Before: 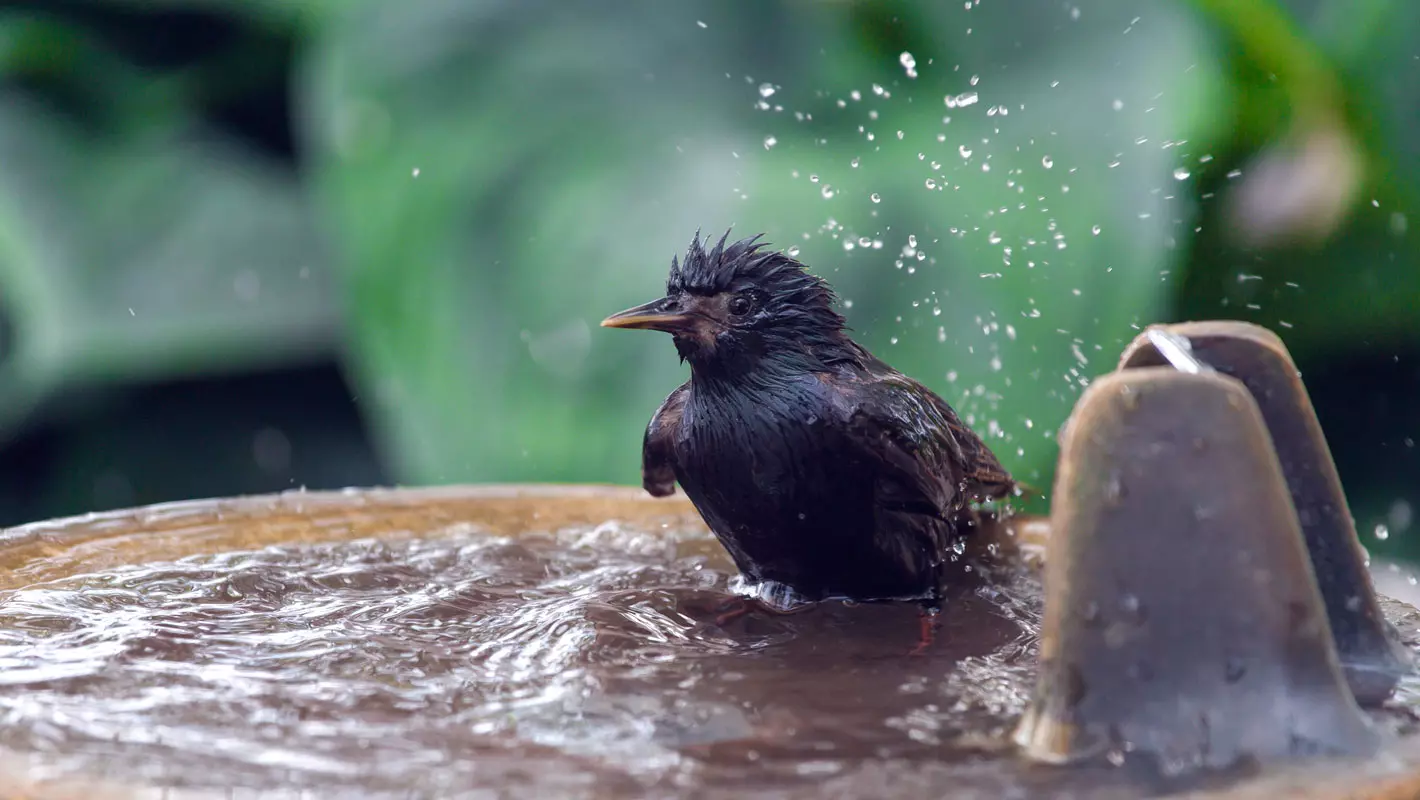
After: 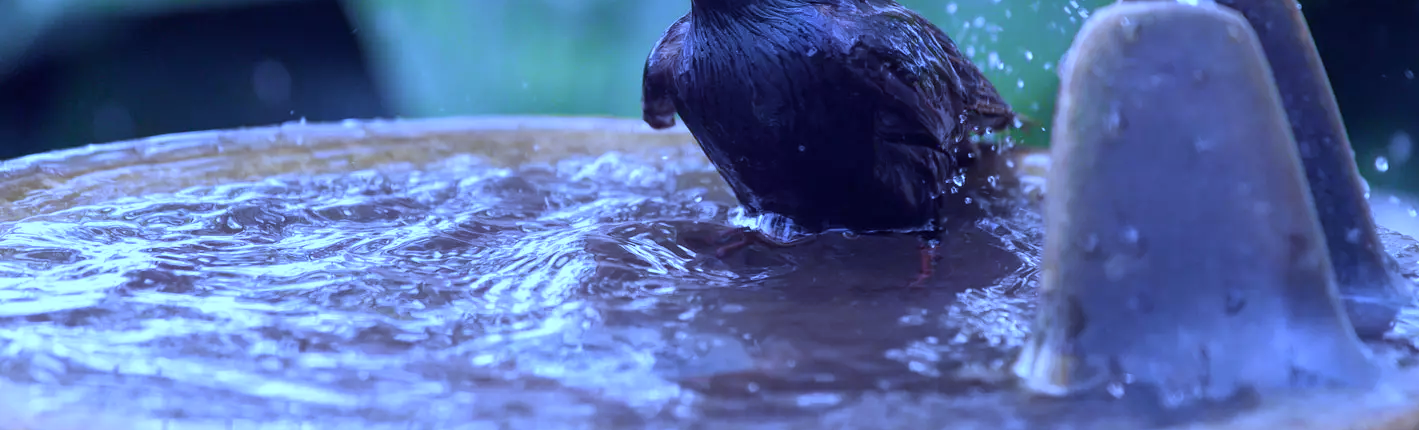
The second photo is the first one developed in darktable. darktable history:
white balance: red 0.766, blue 1.537
crop and rotate: top 46.237%
